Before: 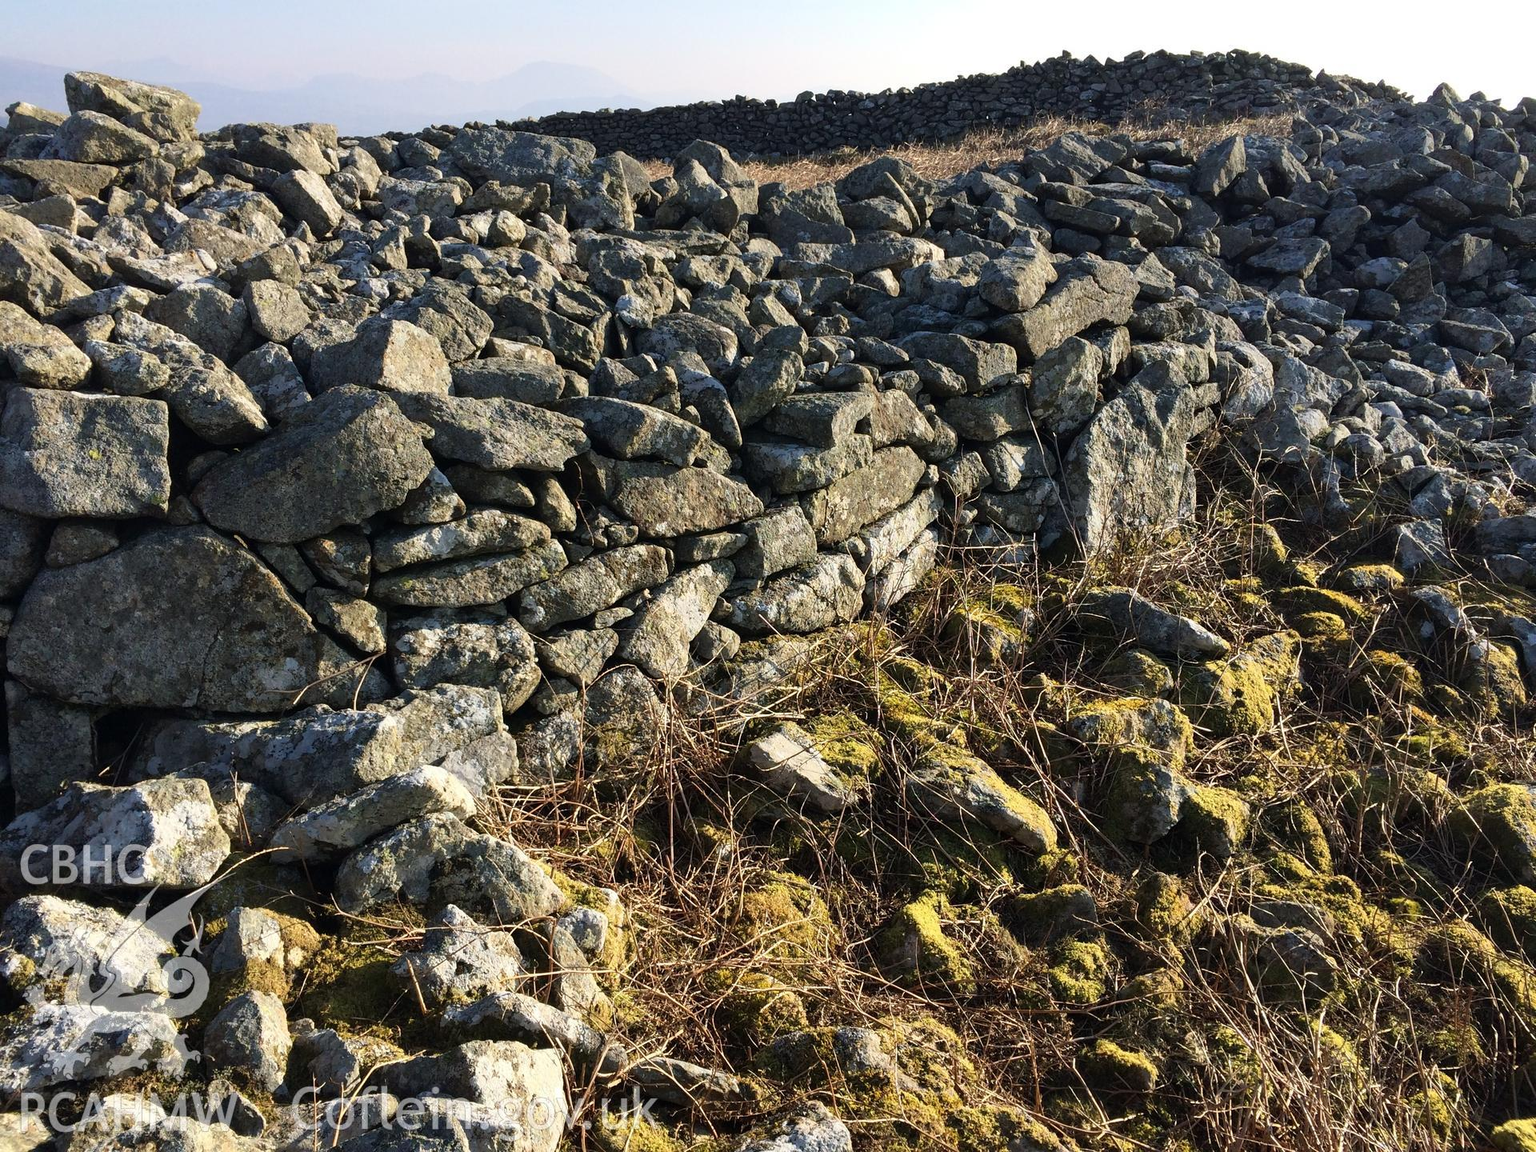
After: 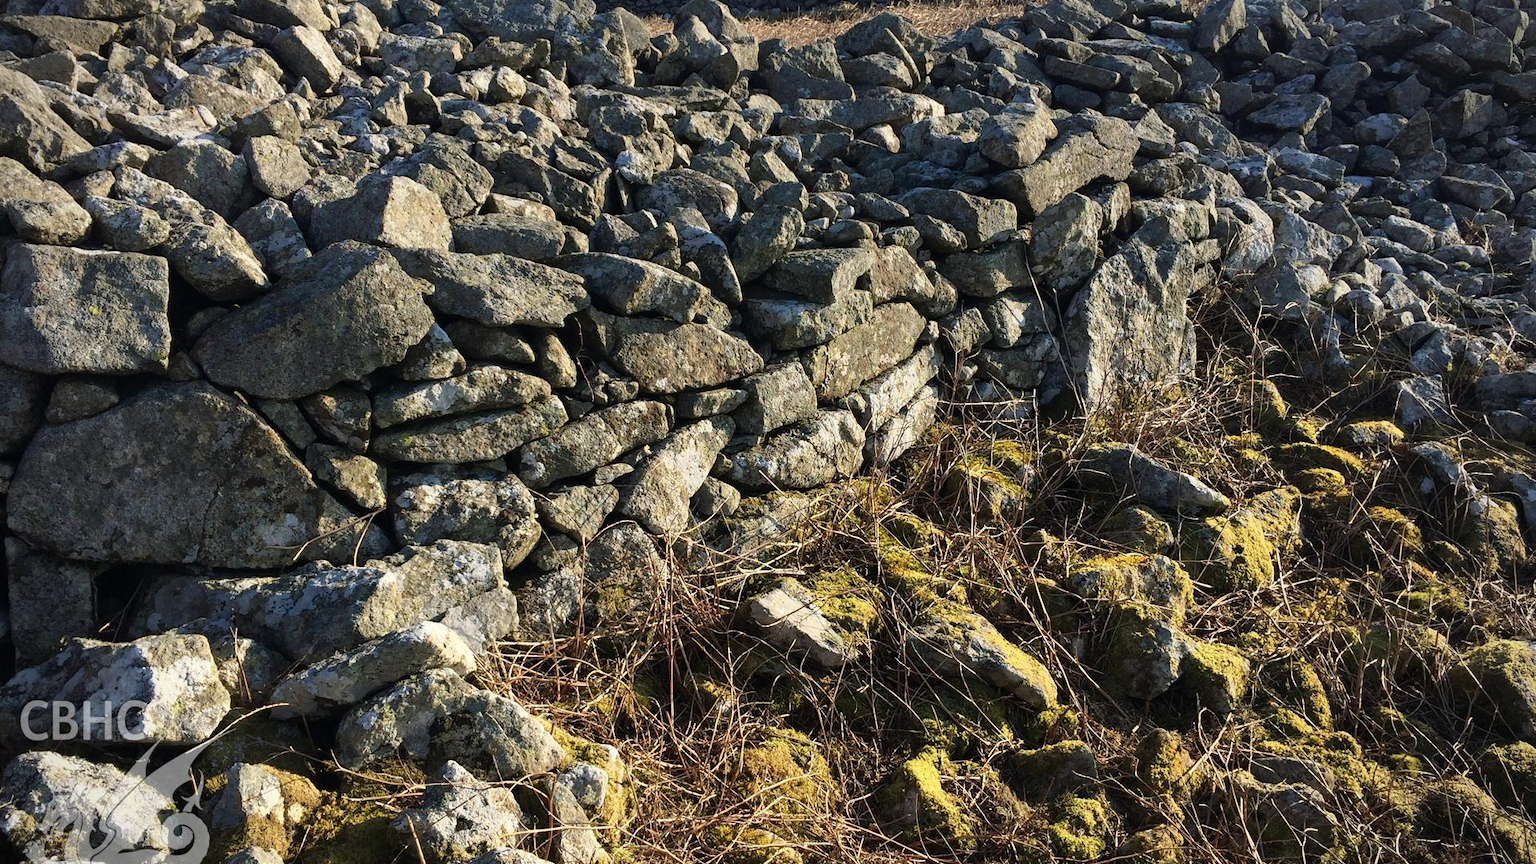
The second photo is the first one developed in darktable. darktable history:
color zones: curves: ch0 [(0.068, 0.464) (0.25, 0.5) (0.48, 0.508) (0.75, 0.536) (0.886, 0.476) (0.967, 0.456)]; ch1 [(0.066, 0.456) (0.25, 0.5) (0.616, 0.508) (0.746, 0.56) (0.934, 0.444)]
crop and rotate: top 12.5%, bottom 12.5%
vignetting: fall-off radius 60.92%
